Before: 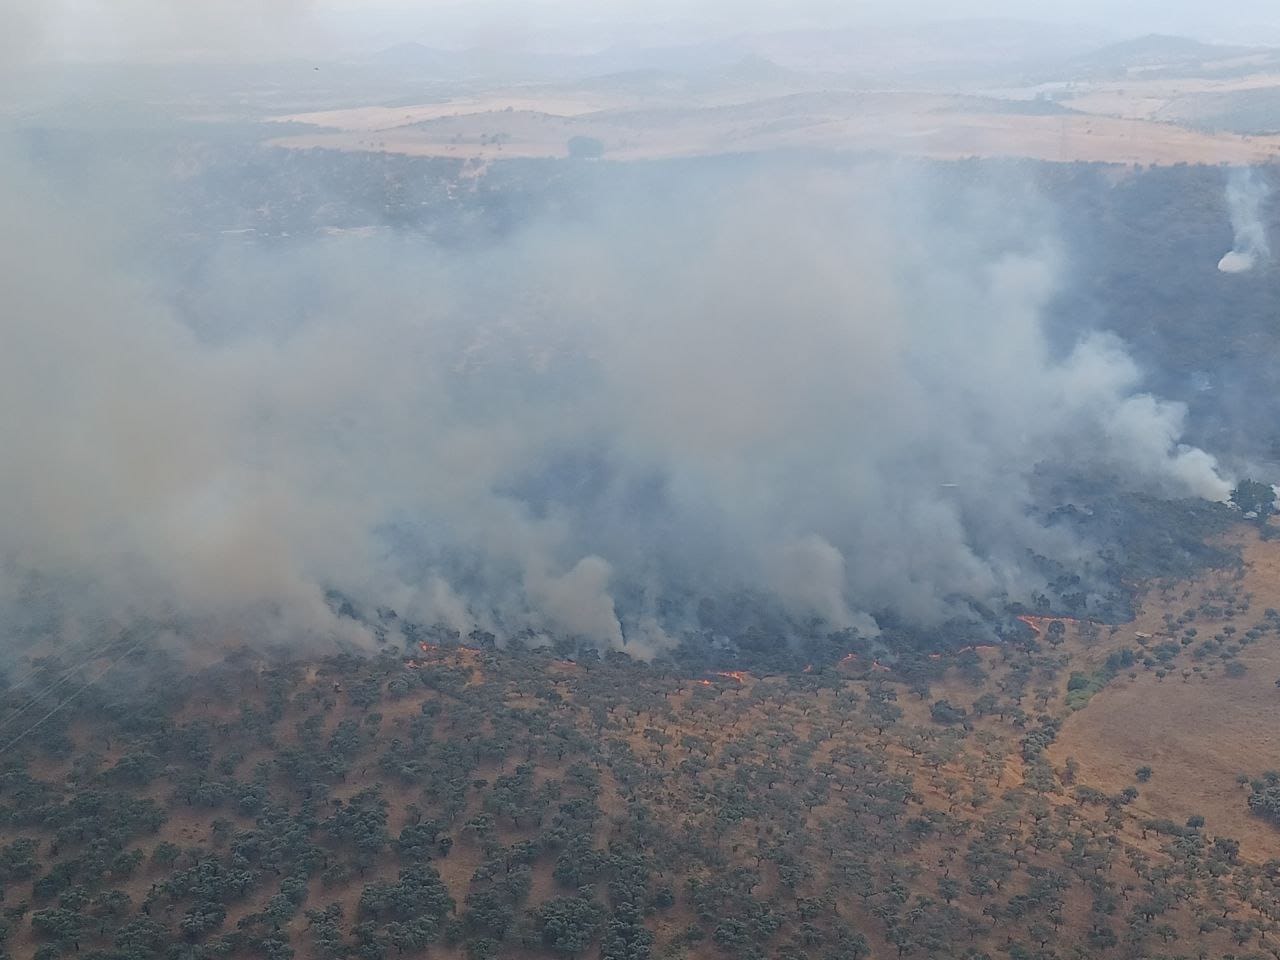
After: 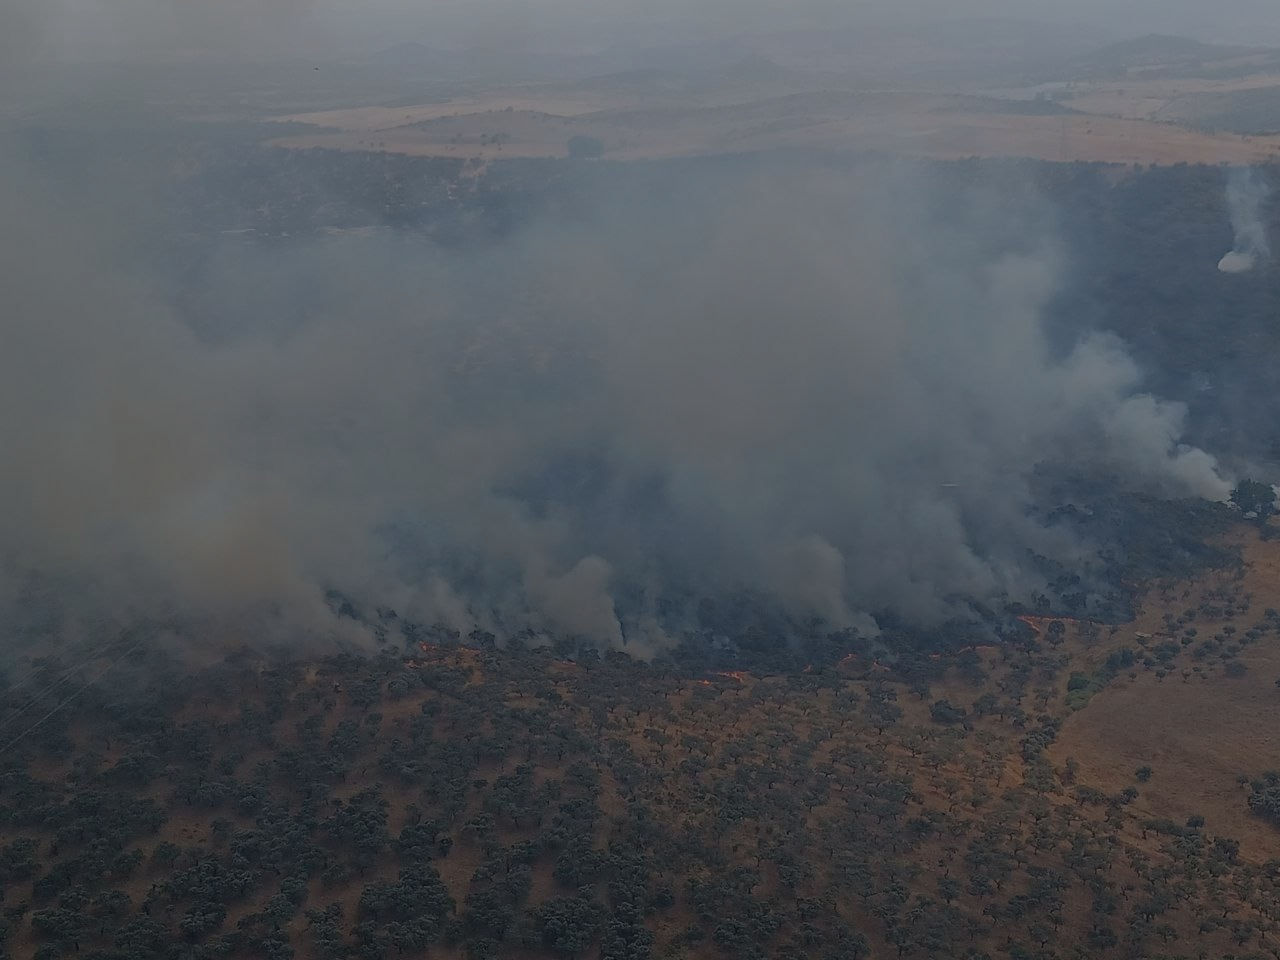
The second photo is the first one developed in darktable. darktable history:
exposure: exposure -1.493 EV, compensate exposure bias true, compensate highlight preservation false
